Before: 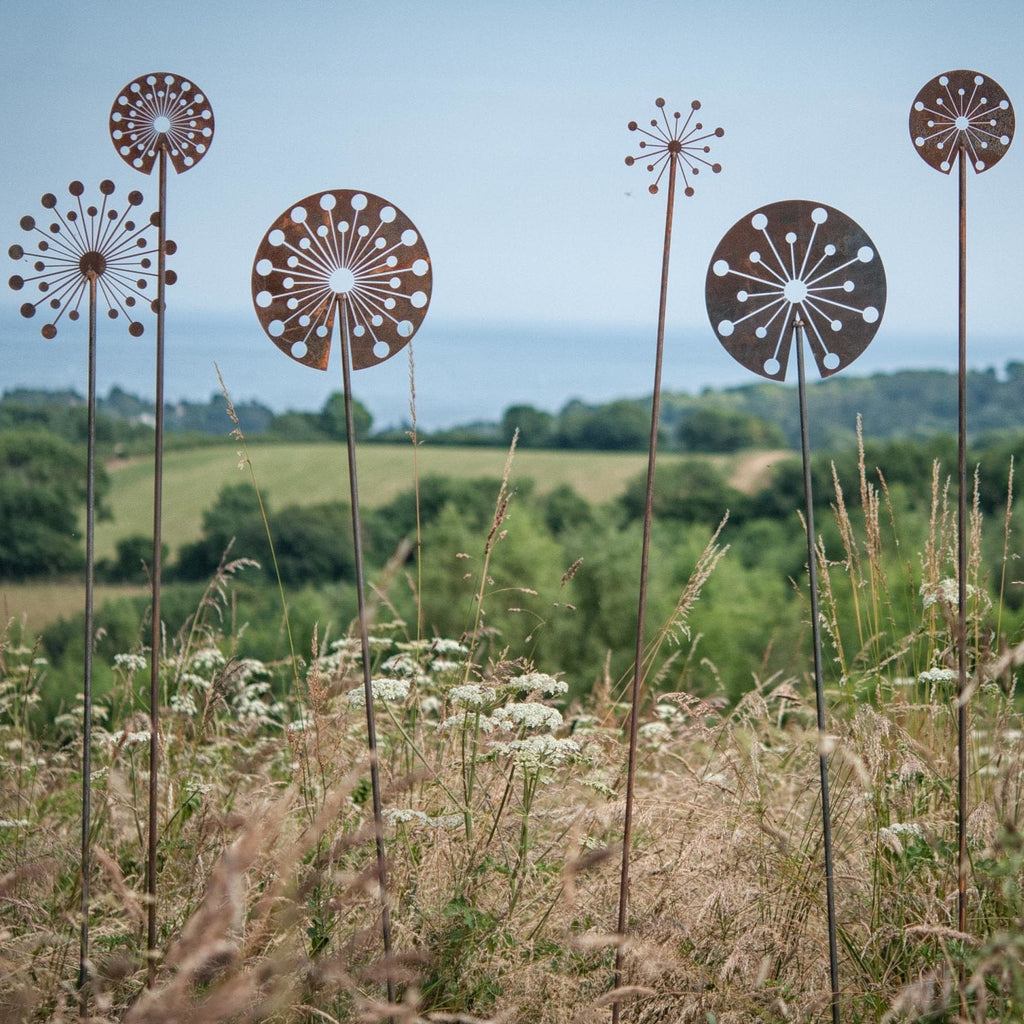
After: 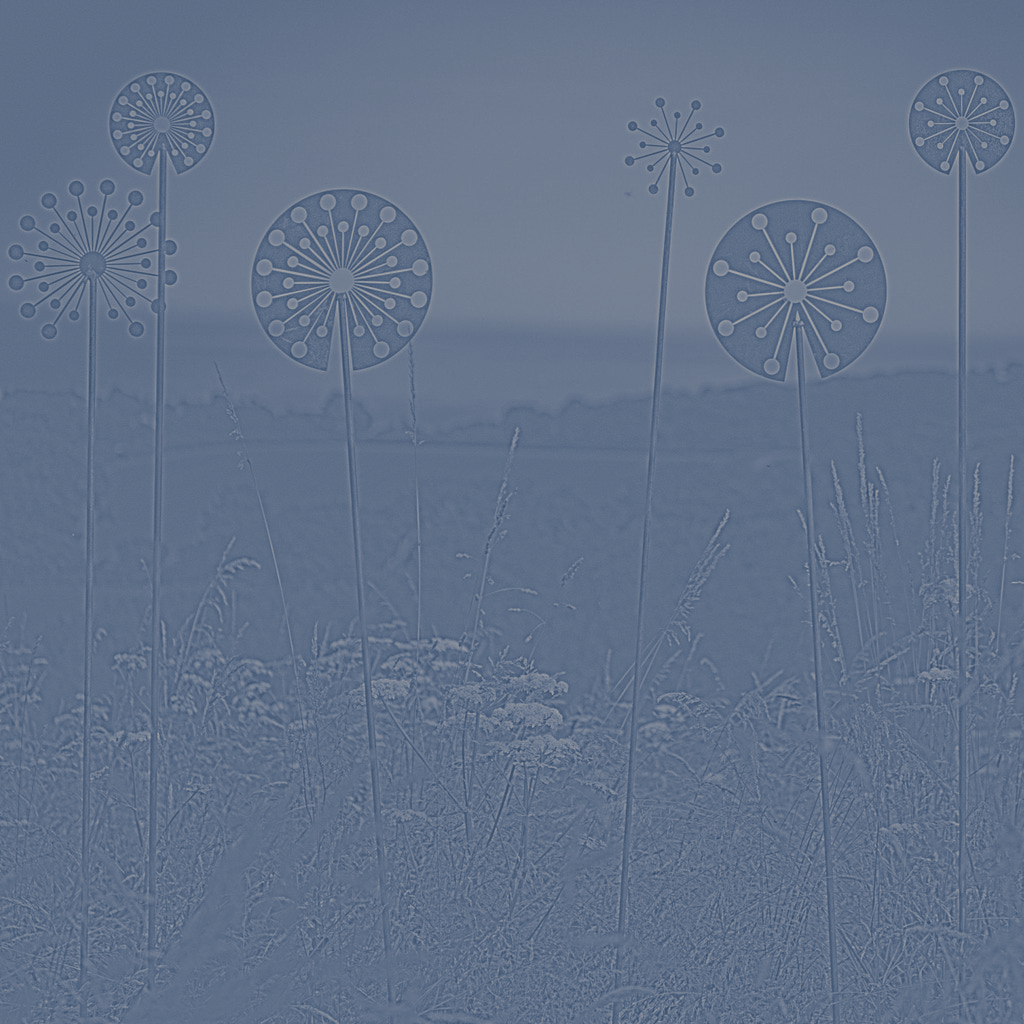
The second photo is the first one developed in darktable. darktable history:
highpass: sharpness 5.84%, contrast boost 8.44%
exposure: black level correction 0, exposure 1.1 EV, compensate exposure bias true, compensate highlight preservation false
split-toning: shadows › hue 226.8°, shadows › saturation 0.84
